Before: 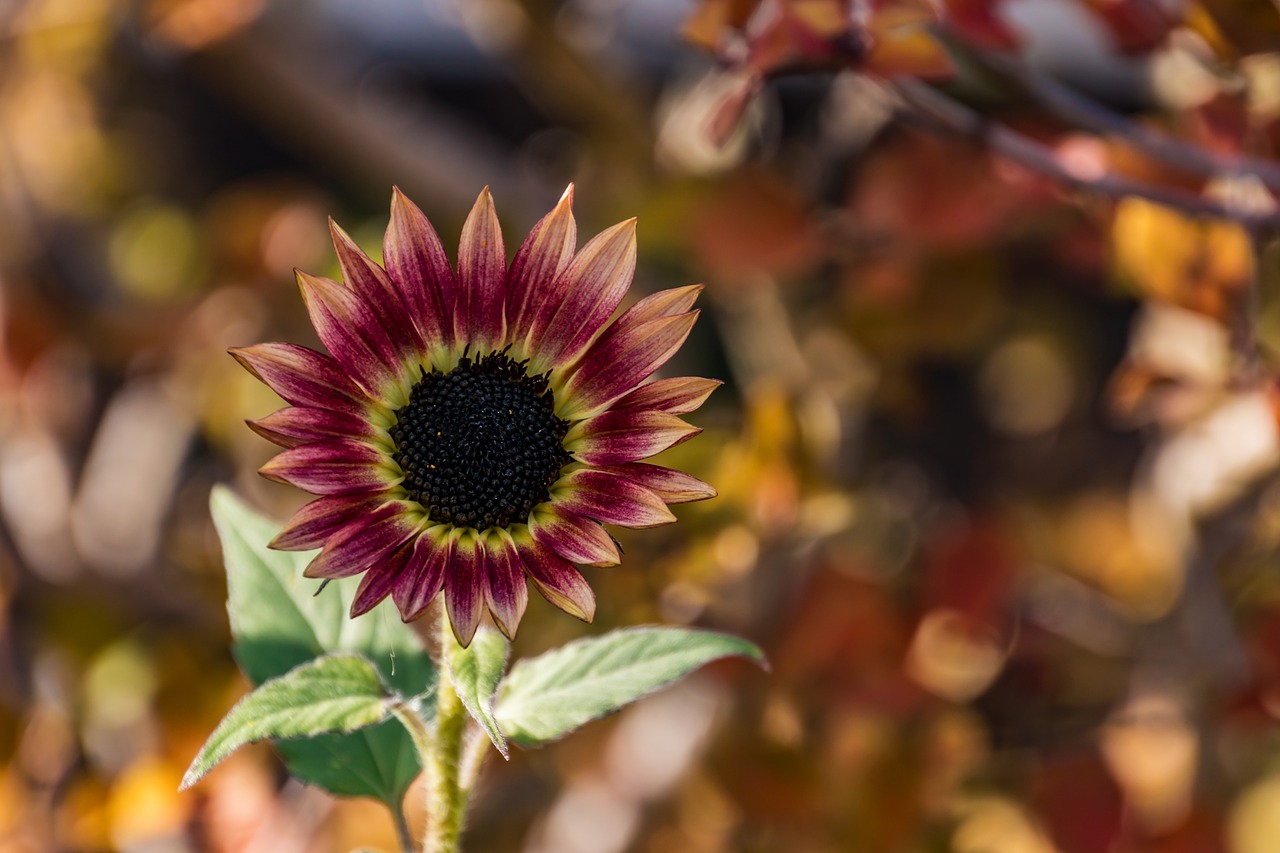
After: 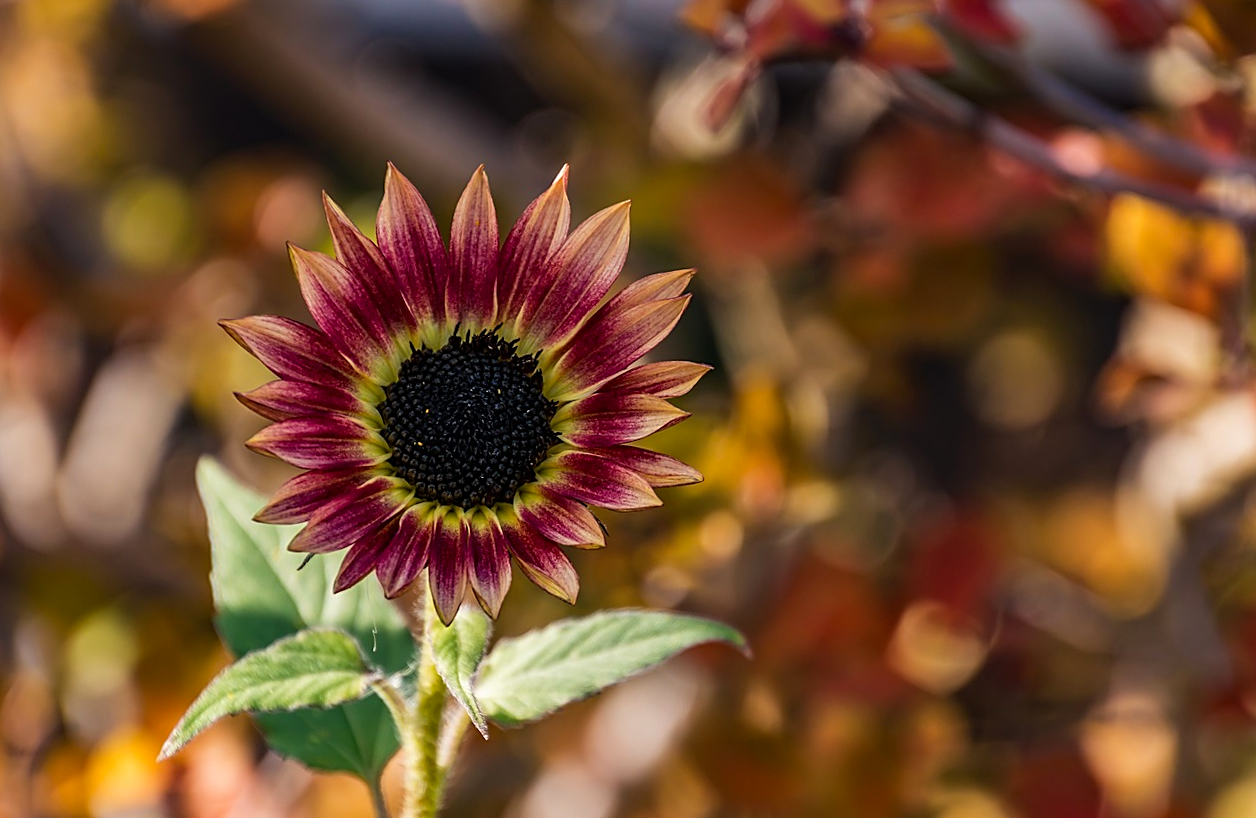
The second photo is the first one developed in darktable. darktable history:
rotate and perspective: rotation 1.57°, crop left 0.018, crop right 0.982, crop top 0.039, crop bottom 0.961
color correction: saturation 1.1
sharpen: on, module defaults
